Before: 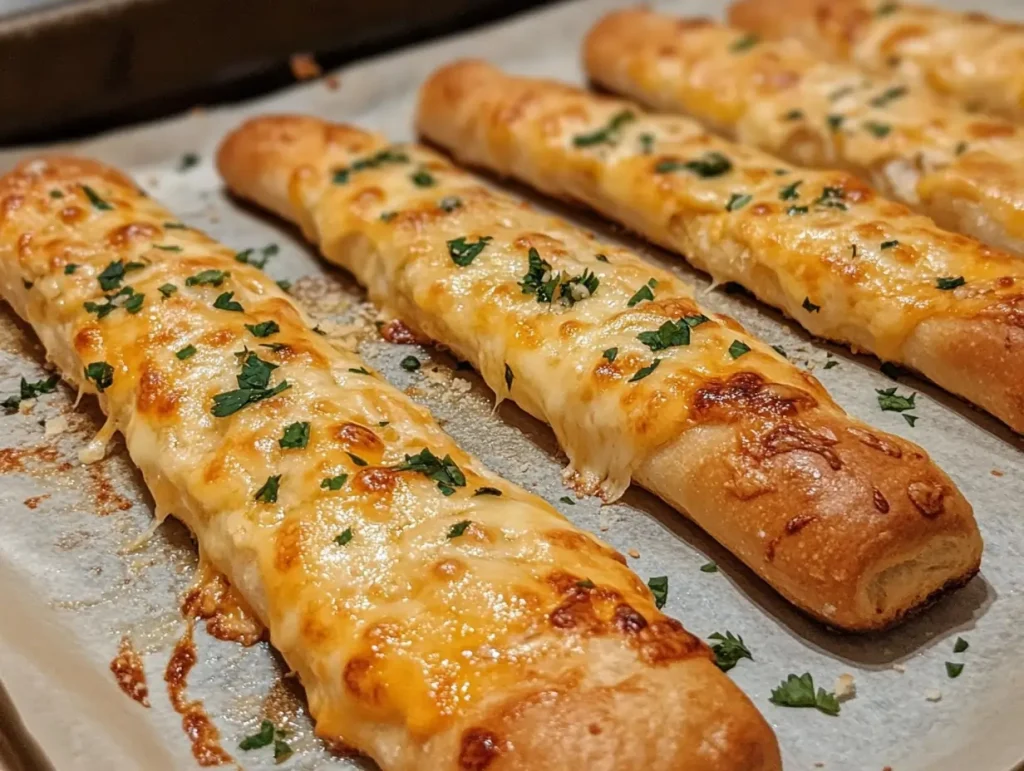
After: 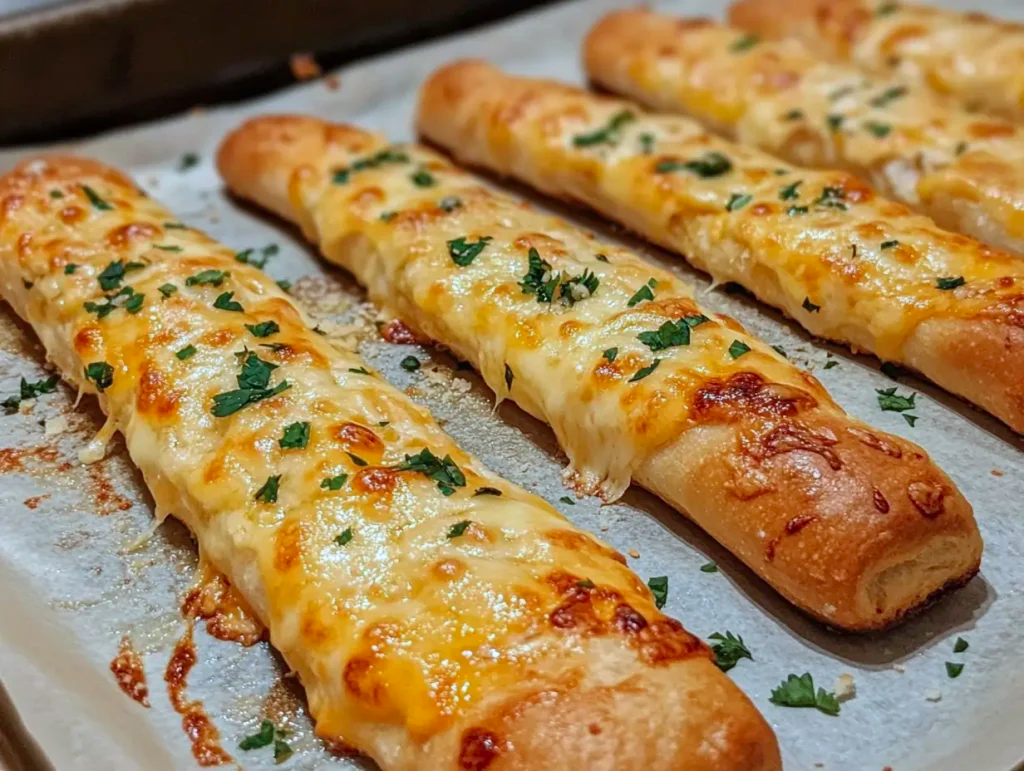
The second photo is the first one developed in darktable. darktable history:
color calibration: output R [0.948, 0.091, -0.04, 0], output G [-0.3, 1.384, -0.085, 0], output B [-0.108, 0.061, 1.08, 0], x 0.371, y 0.377, temperature 4299.14 K, gamut compression 0.976
